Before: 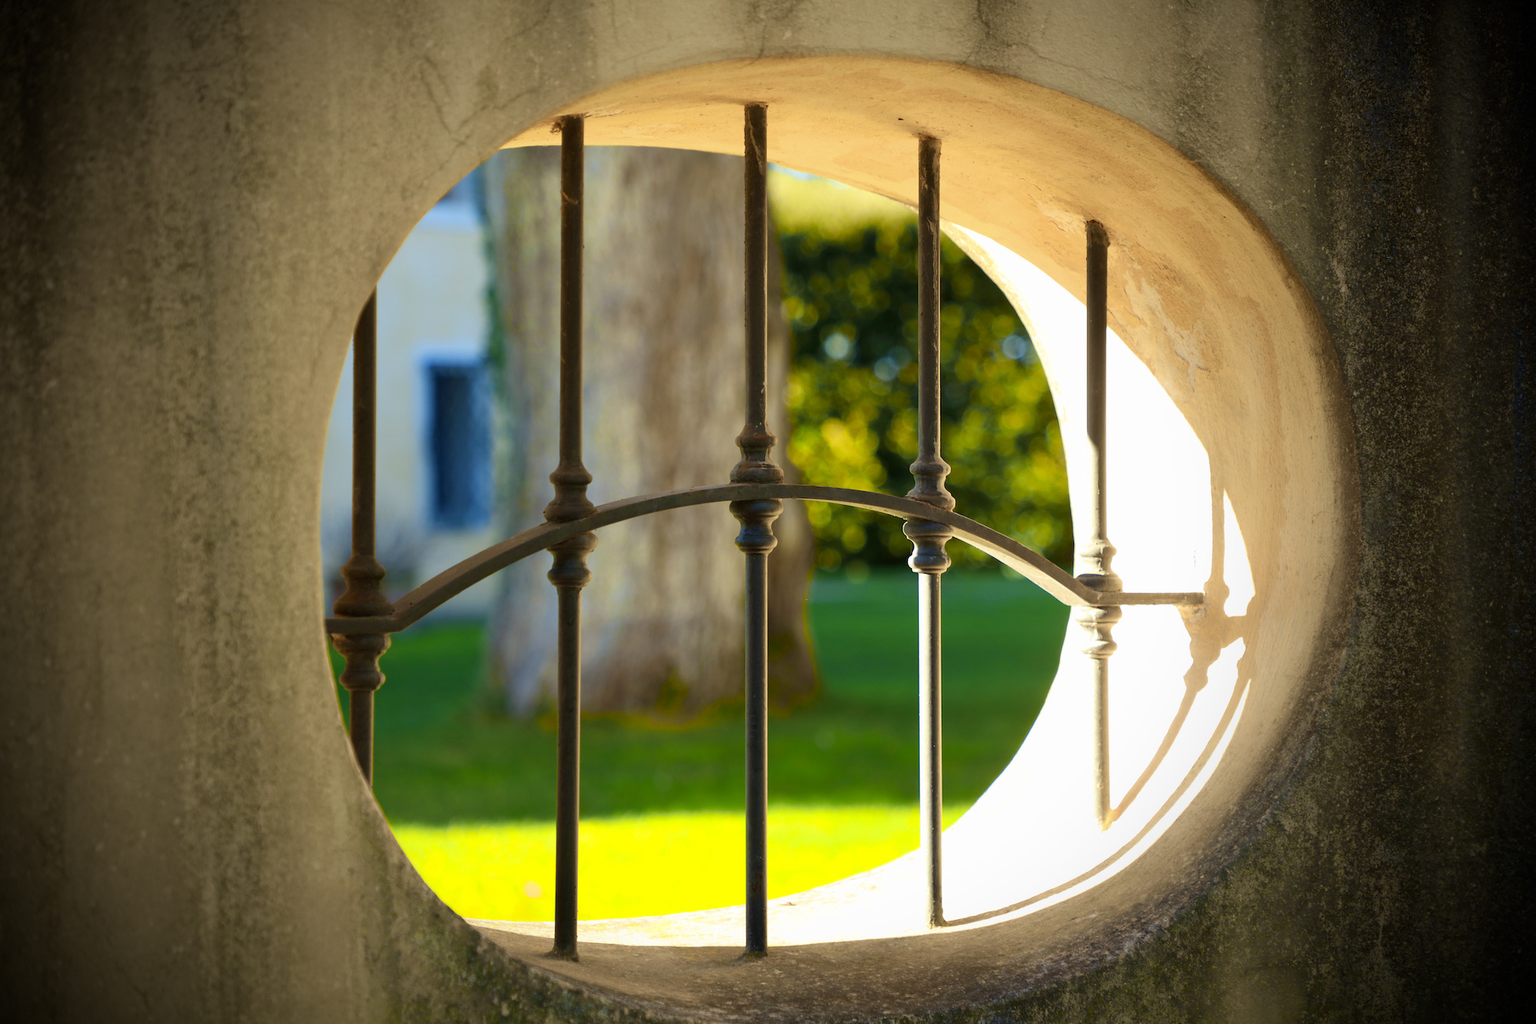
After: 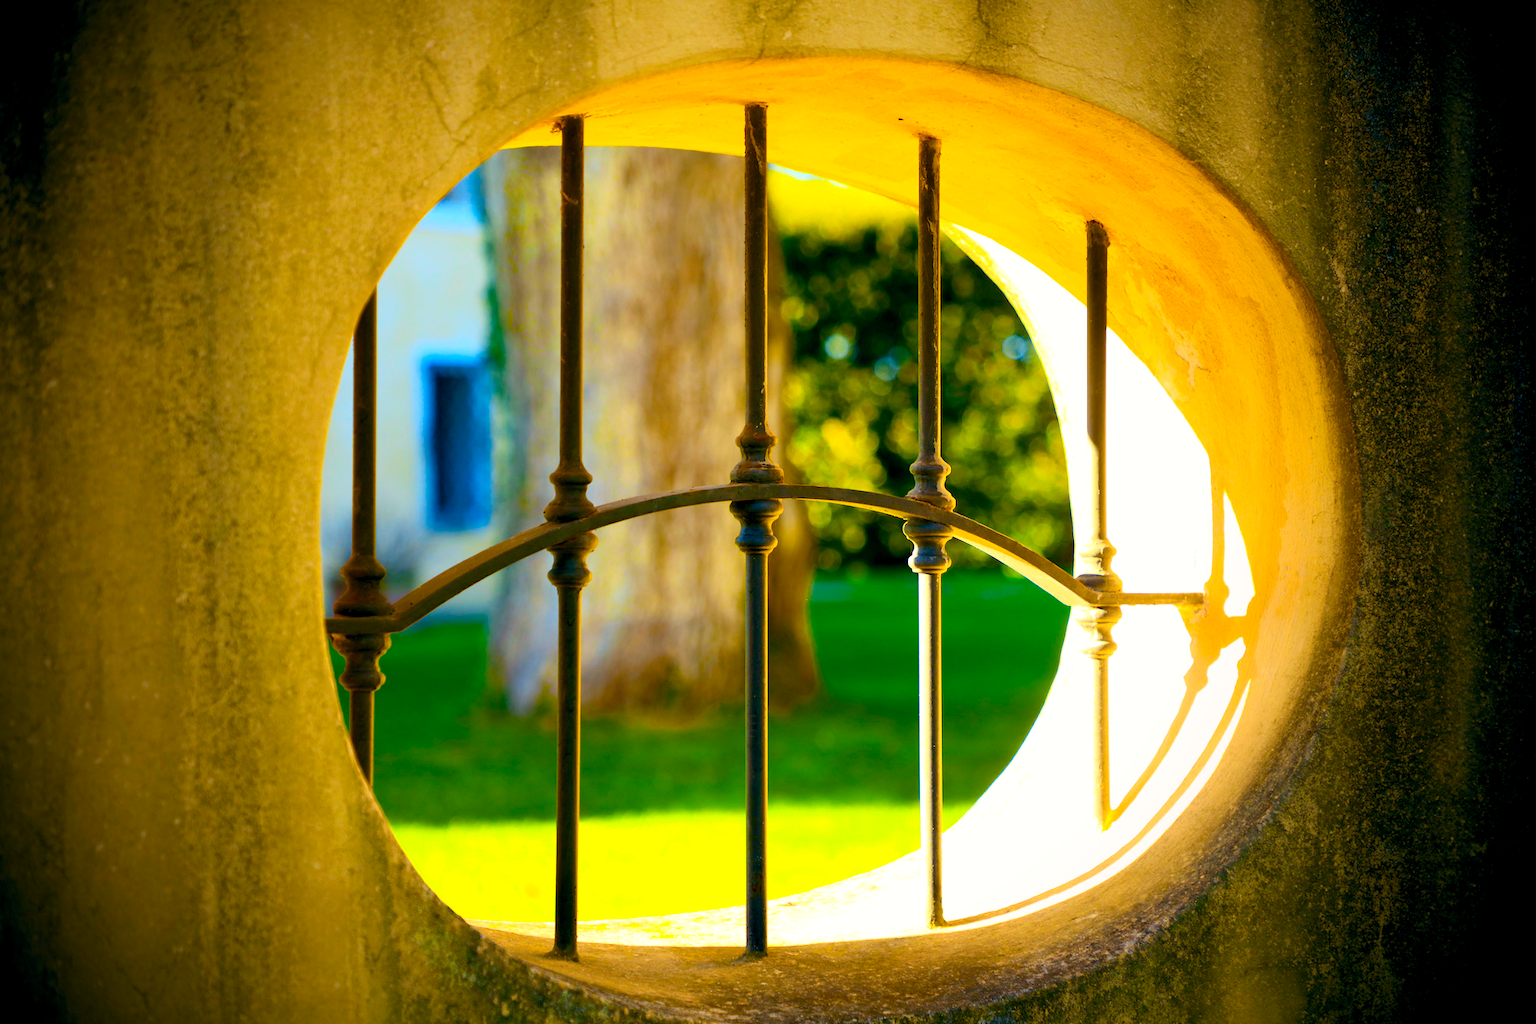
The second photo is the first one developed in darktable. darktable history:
exposure: black level correction 0.007, exposure 0.093 EV, compensate highlight preservation false
contrast brightness saturation: contrast 0.2, brightness 0.16, saturation 0.22
color balance: lift [1, 0.998, 1.001, 1.002], gamma [1, 1.02, 1, 0.98], gain [1, 1.02, 1.003, 0.98]
color balance rgb: linear chroma grading › global chroma 15%, perceptual saturation grading › global saturation 30%
